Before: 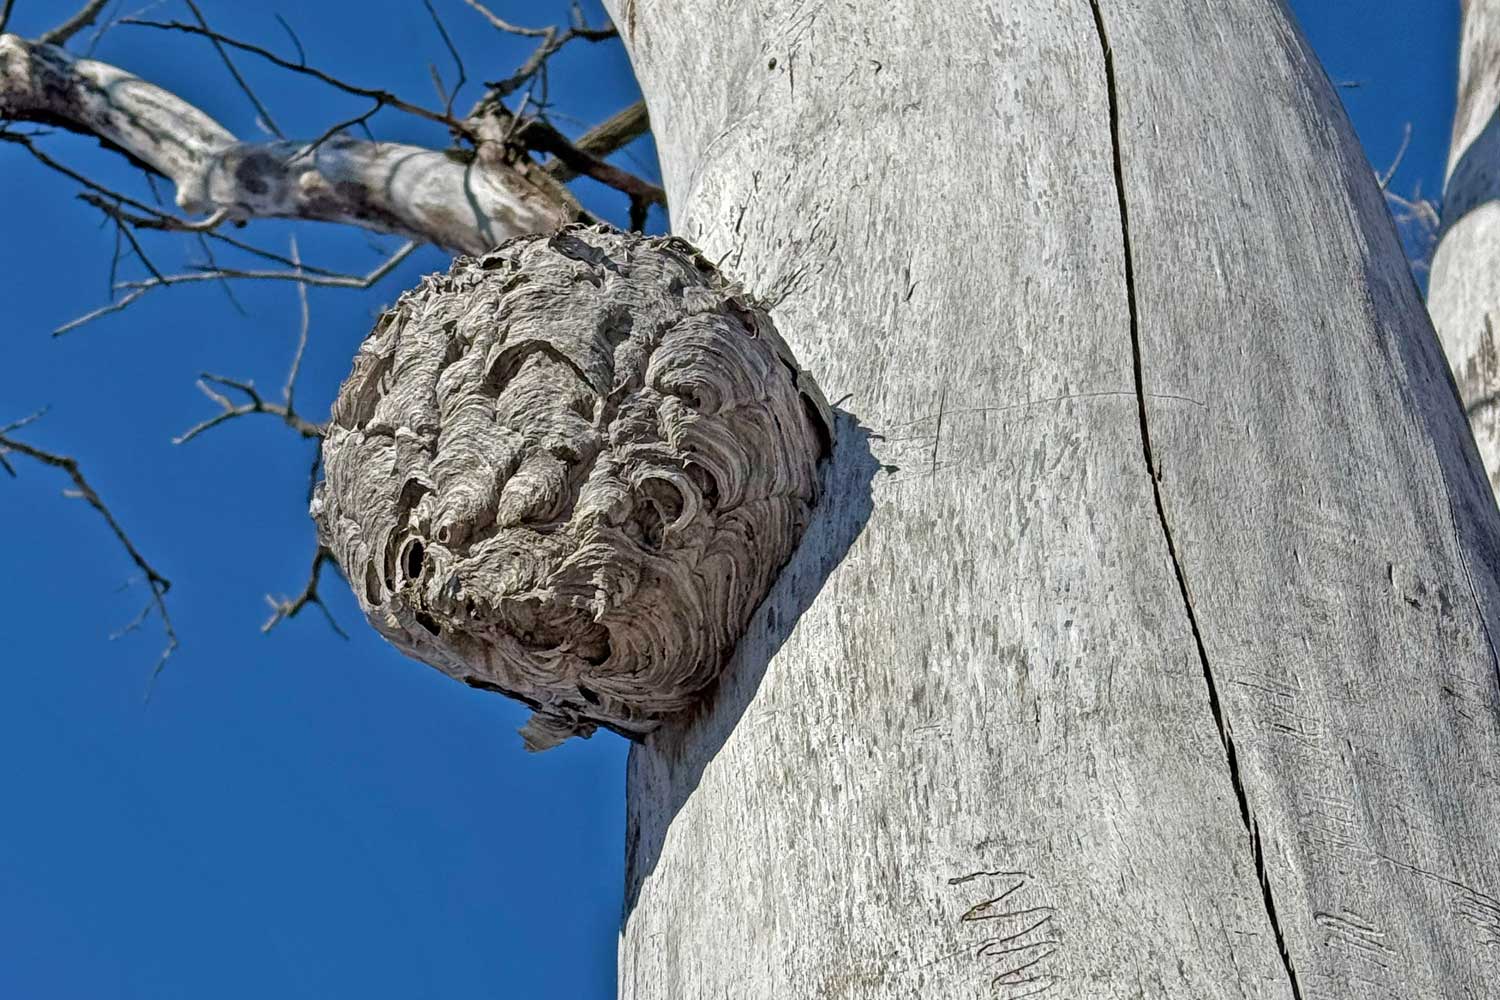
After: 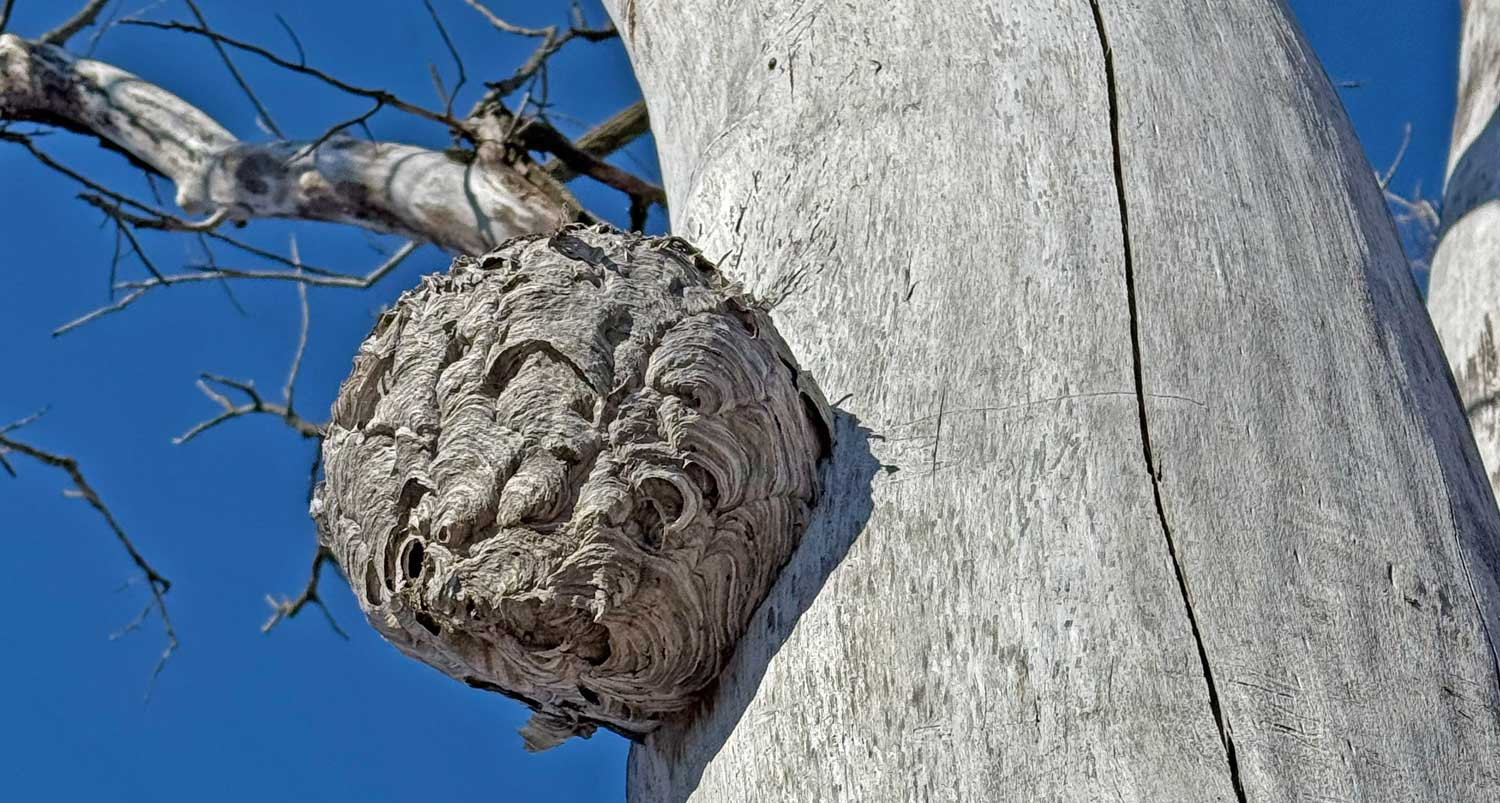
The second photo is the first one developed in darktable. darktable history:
exposure: compensate exposure bias true, compensate highlight preservation false
crop: bottom 19.674%
